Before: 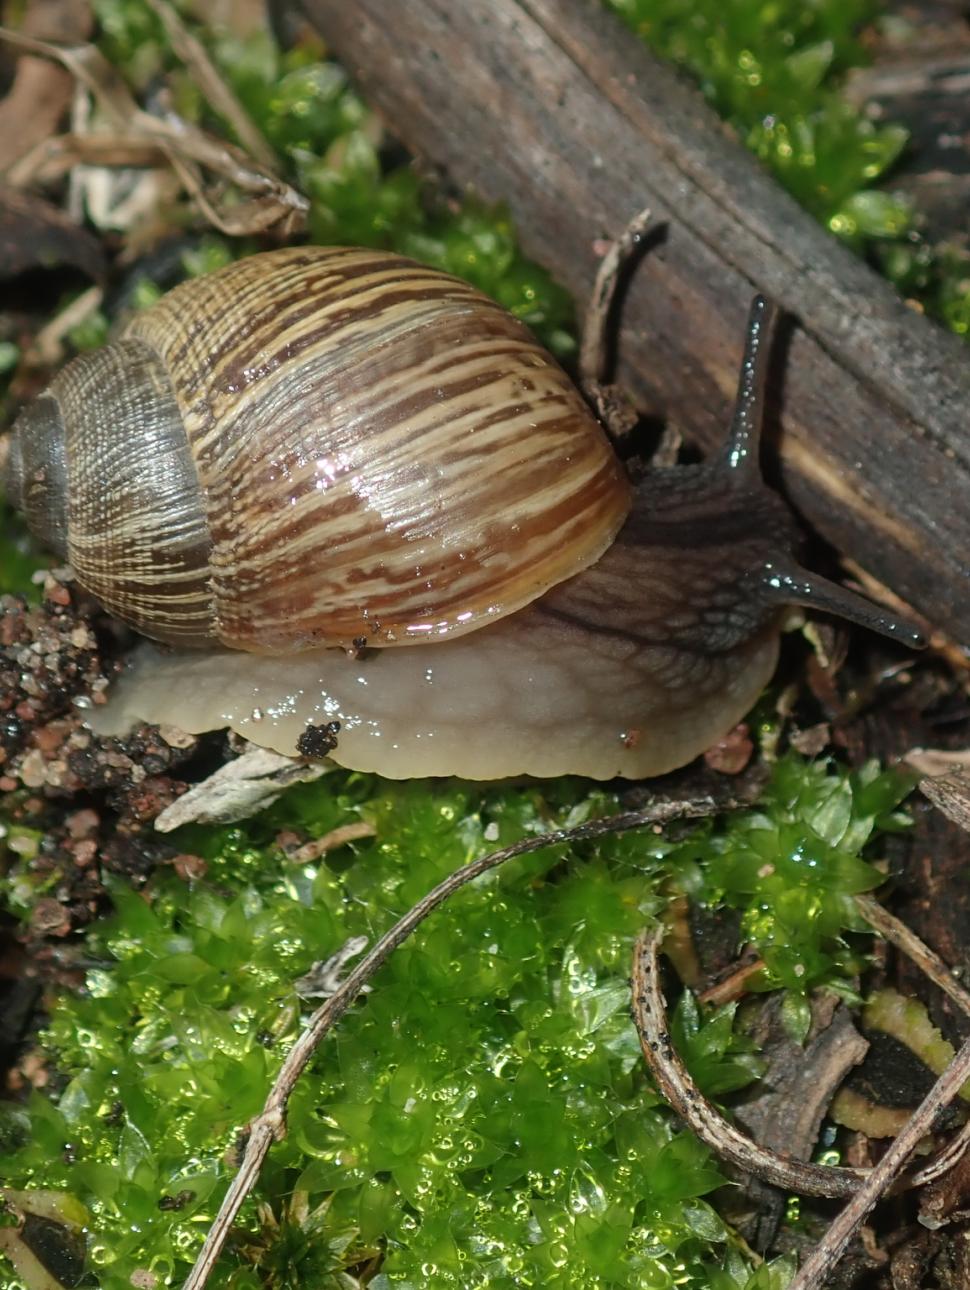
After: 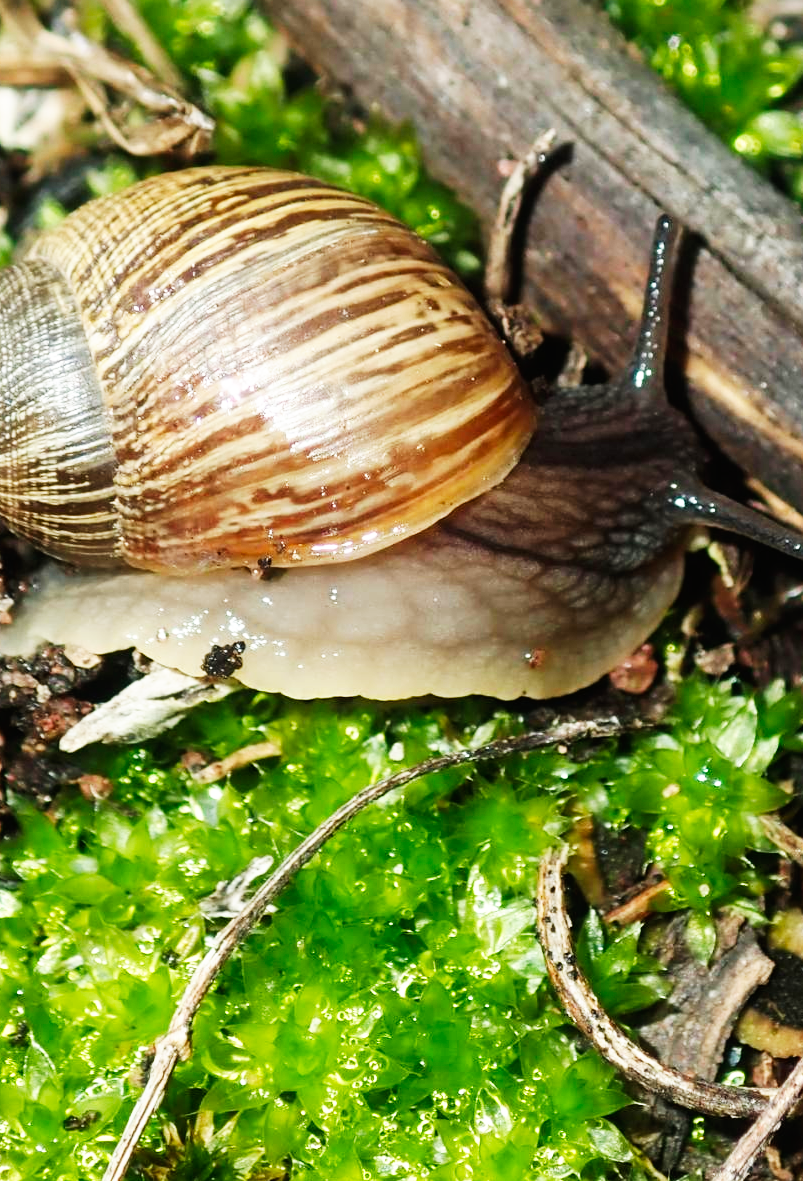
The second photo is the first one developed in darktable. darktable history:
crop: left 9.807%, top 6.259%, right 7.334%, bottom 2.177%
base curve: curves: ch0 [(0, 0) (0.007, 0.004) (0.027, 0.03) (0.046, 0.07) (0.207, 0.54) (0.442, 0.872) (0.673, 0.972) (1, 1)], preserve colors none
